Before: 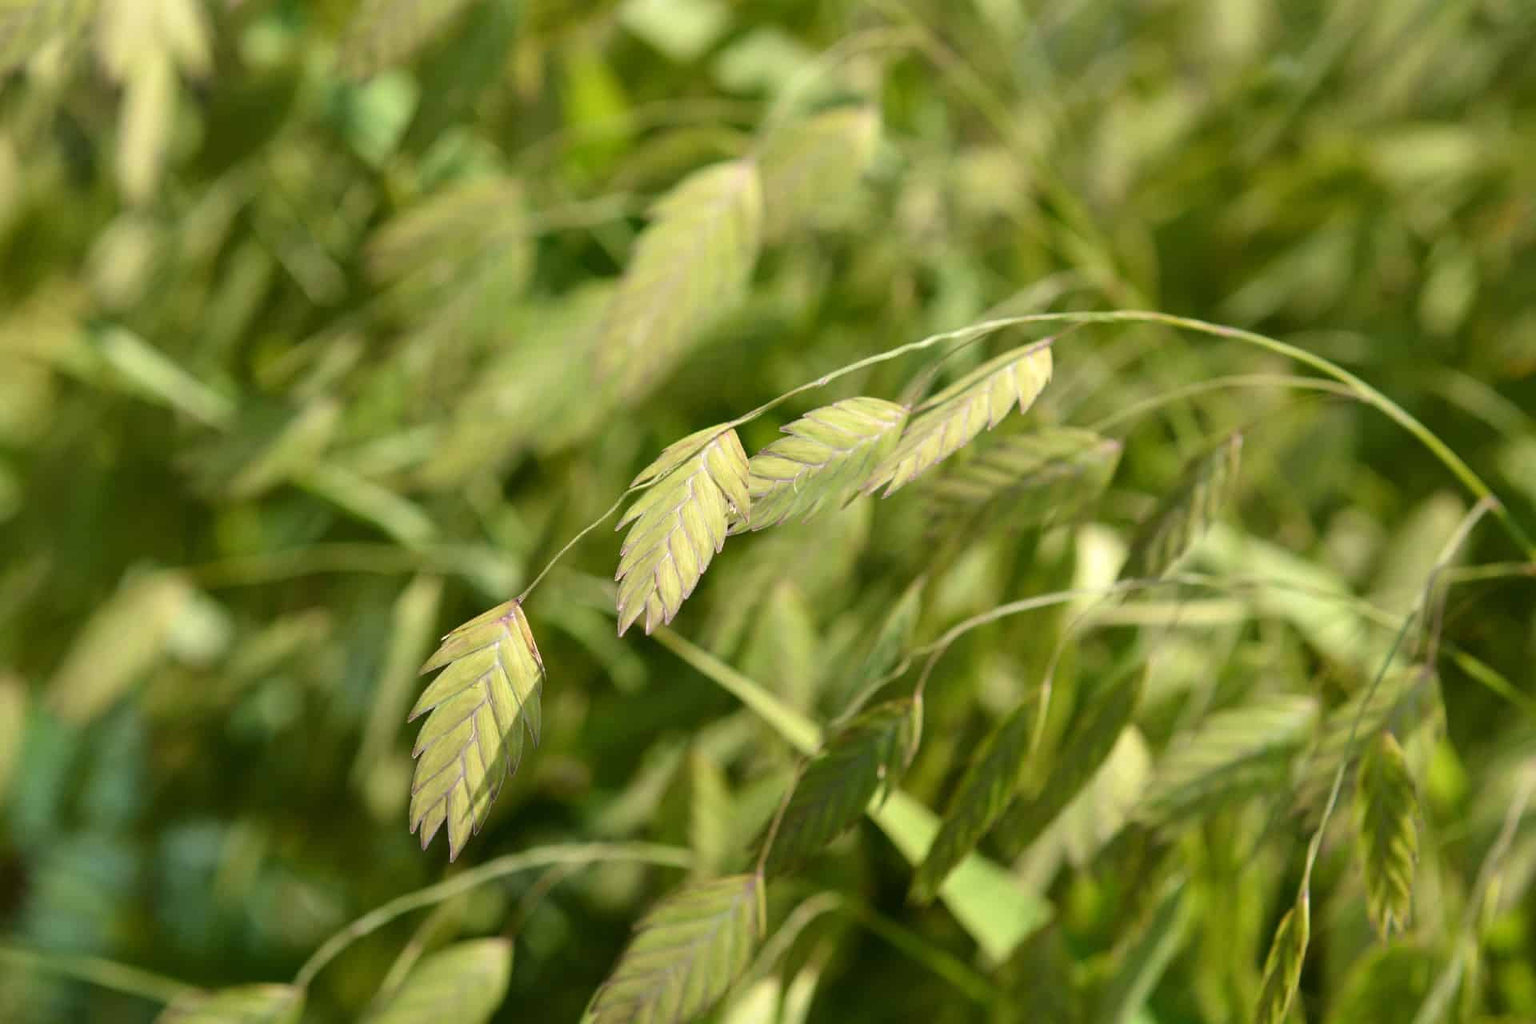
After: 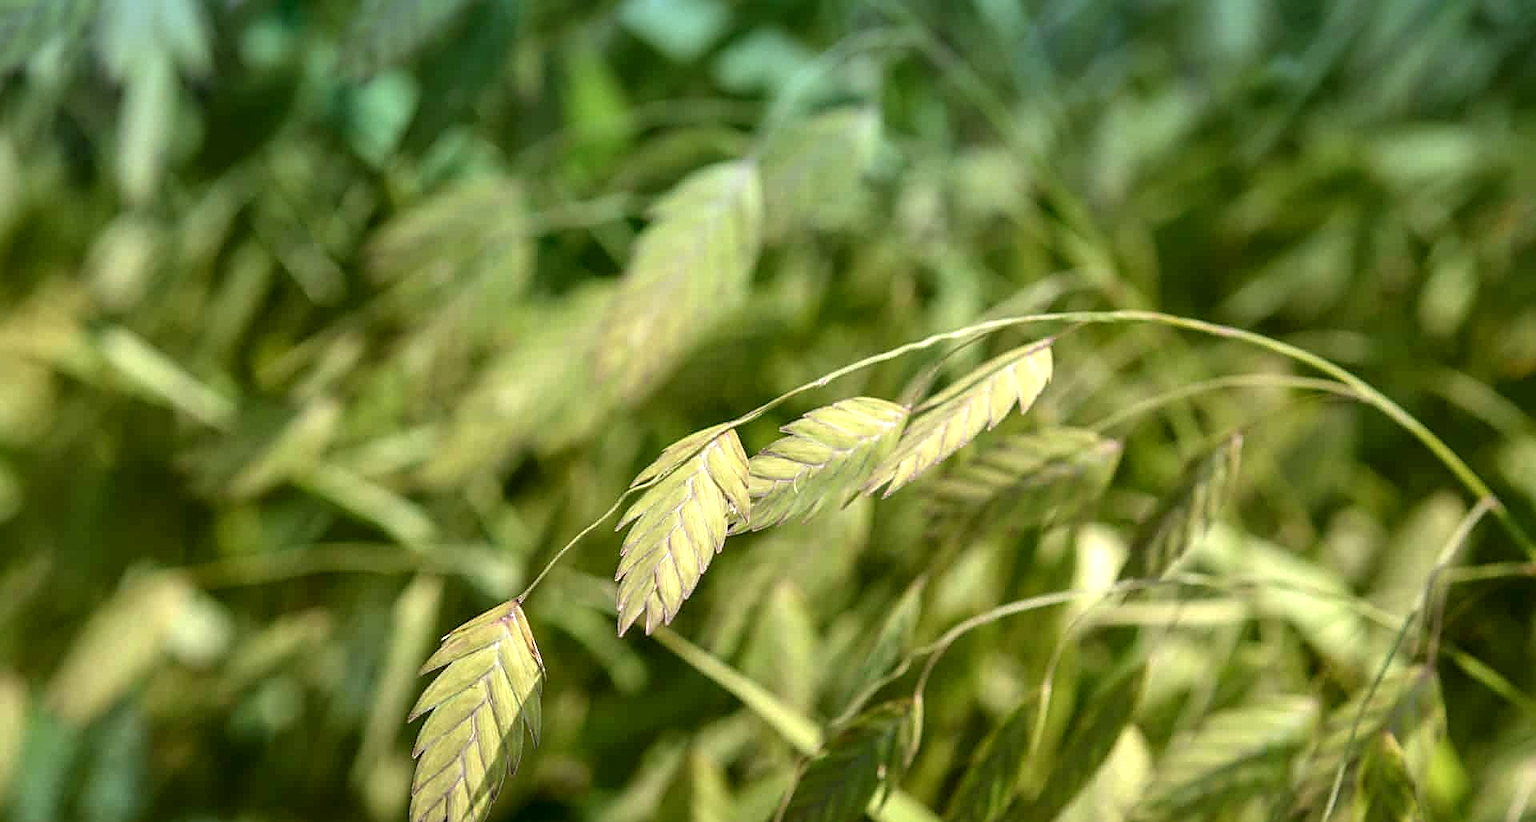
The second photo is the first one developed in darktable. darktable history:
graduated density: density 2.02 EV, hardness 44%, rotation 0.374°, offset 8.21, hue 208.8°, saturation 97%
local contrast: detail 144%
tone equalizer: on, module defaults
sharpen: on, module defaults
crop: bottom 19.644%
white balance: emerald 1
